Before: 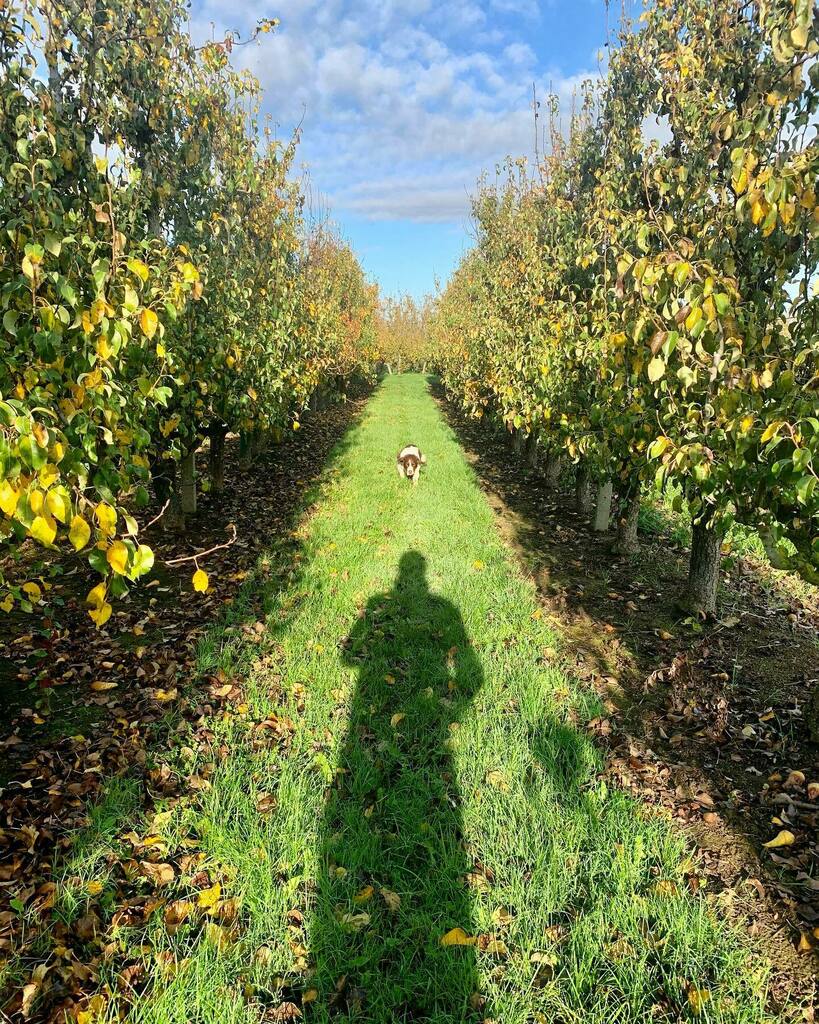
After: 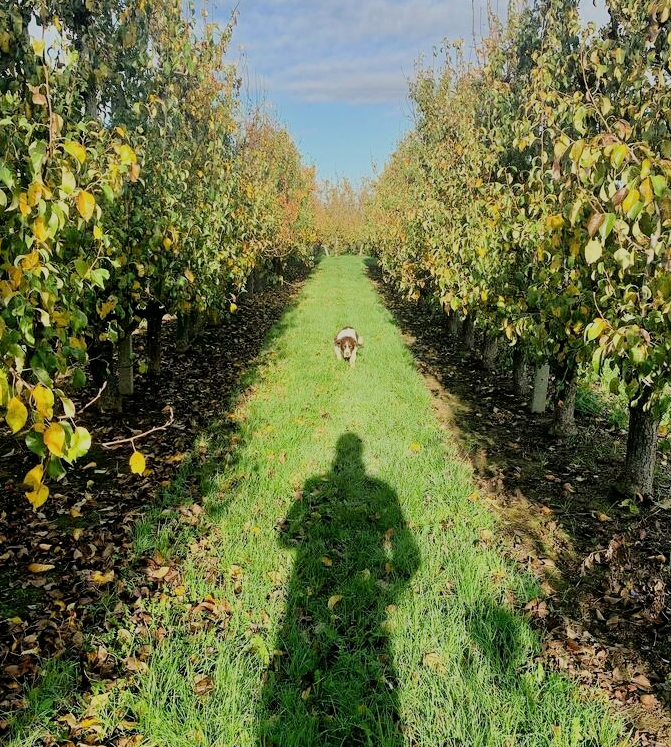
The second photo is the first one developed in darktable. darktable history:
crop: left 7.789%, top 11.557%, right 10.197%, bottom 15.423%
filmic rgb: black relative exposure -7.65 EV, white relative exposure 4.56 EV, hardness 3.61
